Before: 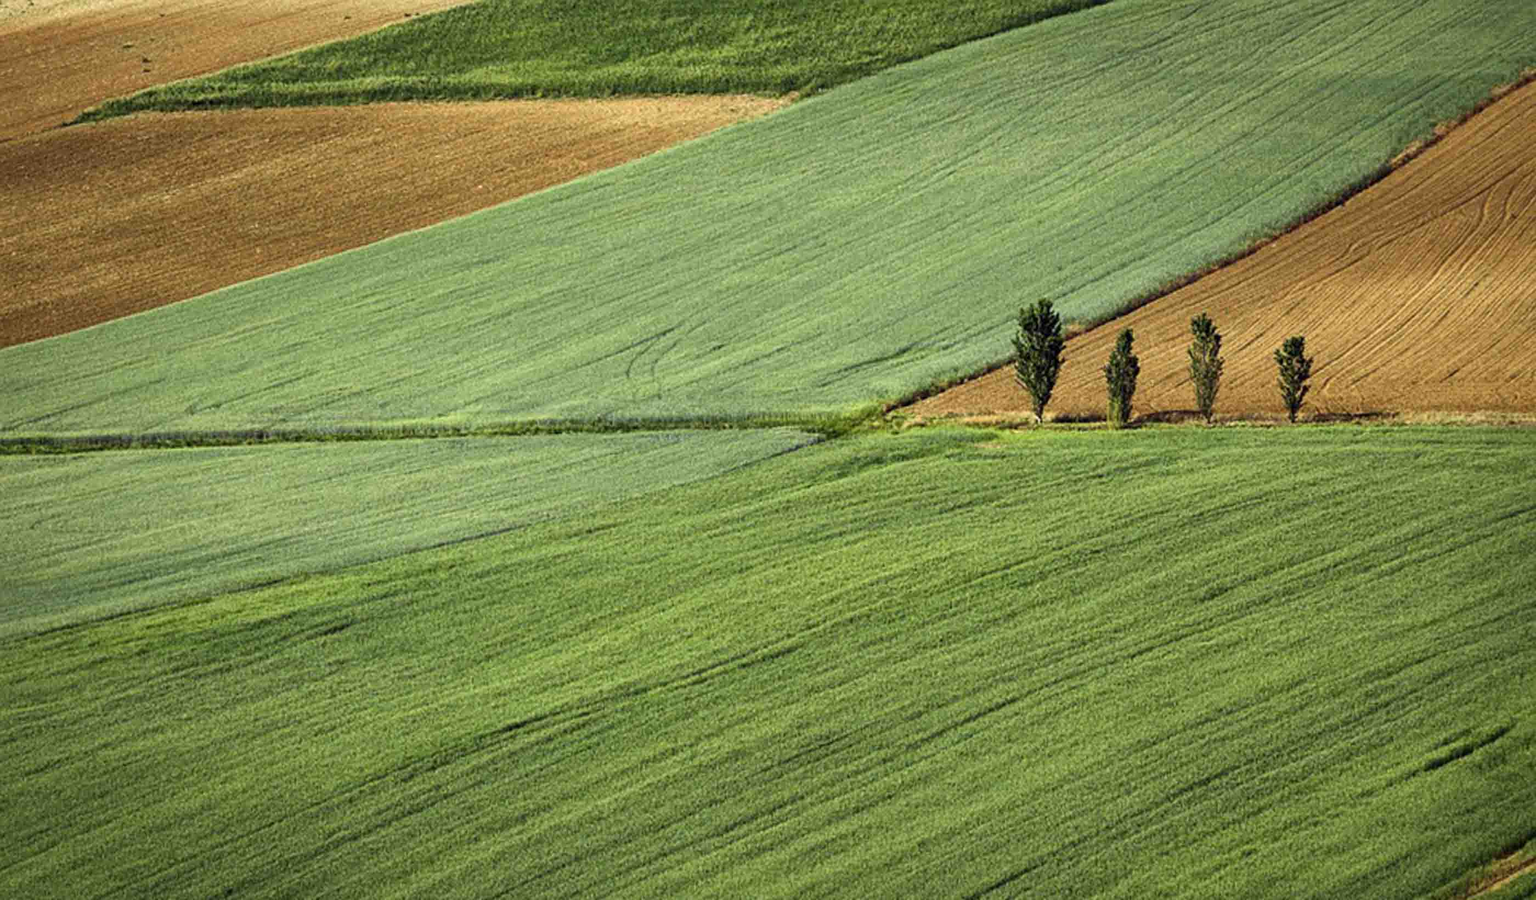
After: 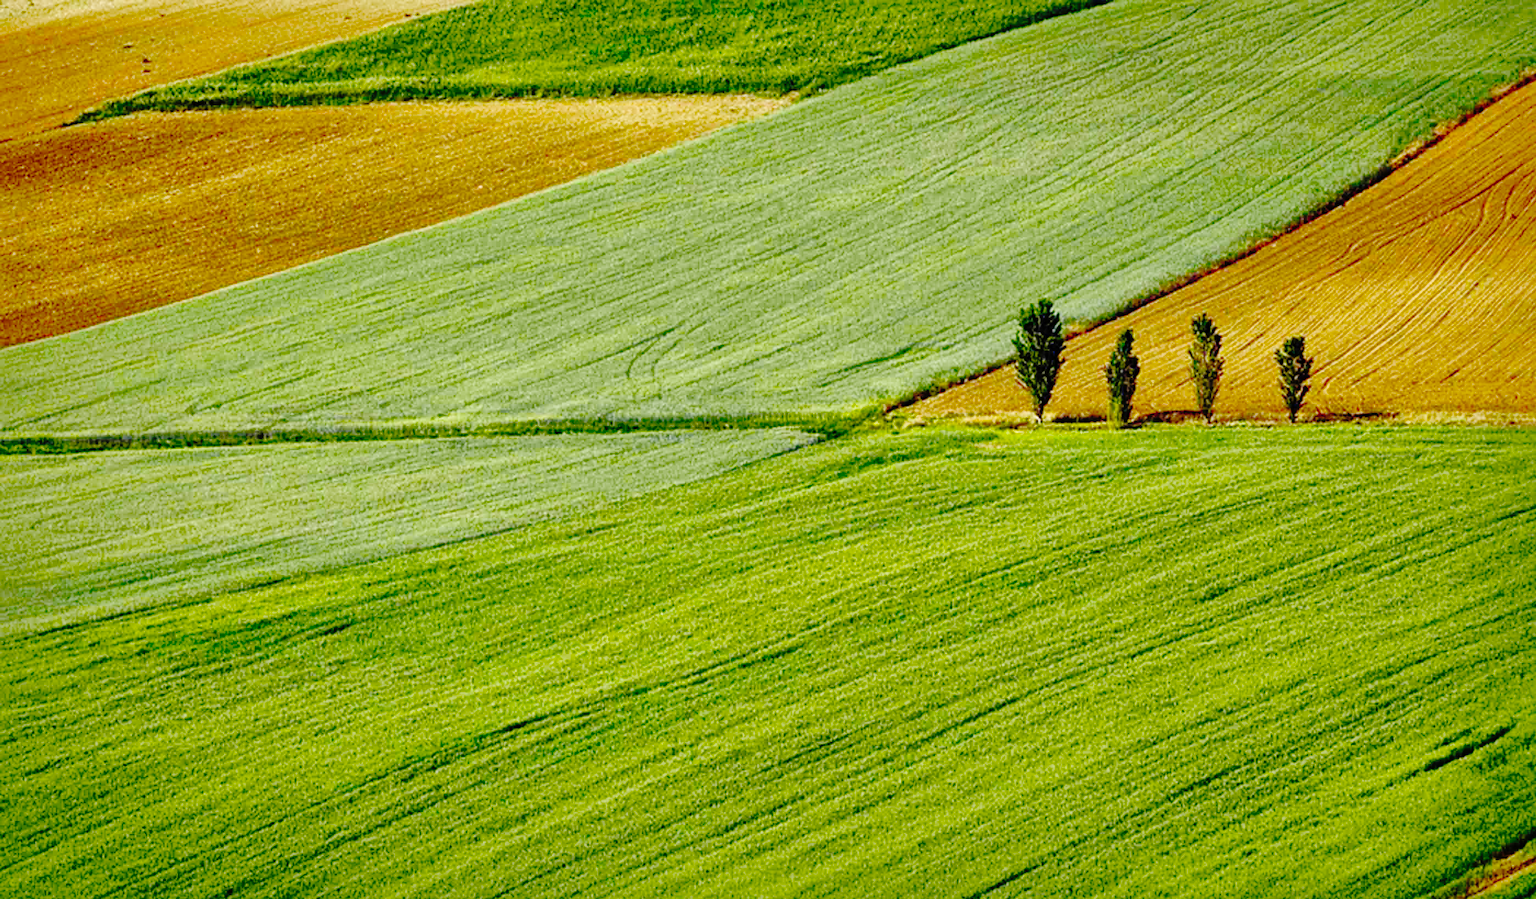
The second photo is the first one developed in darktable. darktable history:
sharpen: radius 2.883, amount 0.868, threshold 47.523
shadows and highlights: shadows 60, highlights -60
base curve: curves: ch0 [(0, 0) (0.036, 0.01) (0.123, 0.254) (0.258, 0.504) (0.507, 0.748) (1, 1)], preserve colors none
color balance: output saturation 120%
